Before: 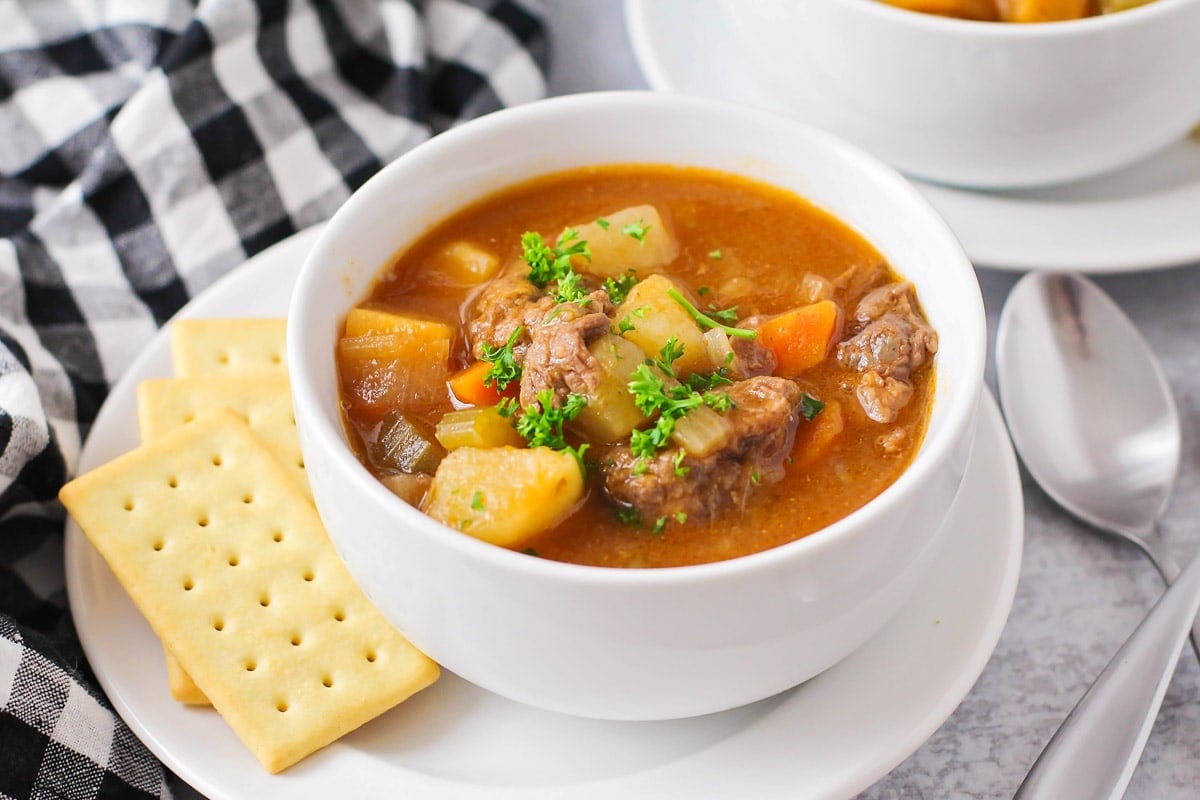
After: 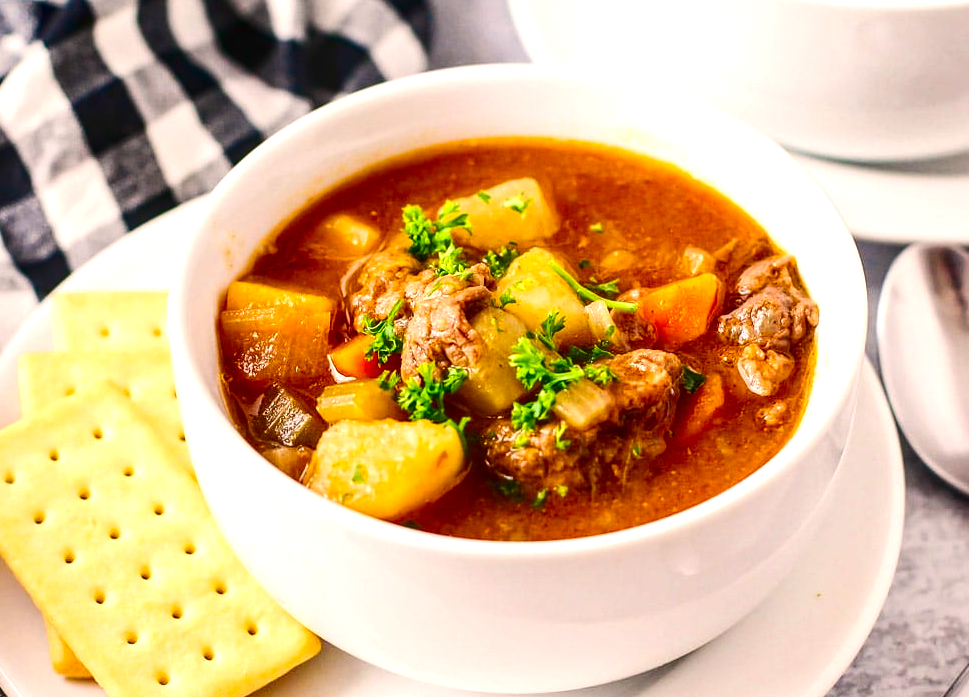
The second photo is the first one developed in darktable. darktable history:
local contrast: detail 130%
exposure: black level correction 0.001, exposure 0.498 EV, compensate highlight preservation false
crop: left 9.941%, top 3.473%, right 9.239%, bottom 9.327%
color balance rgb: highlights gain › chroma 3.07%, highlights gain › hue 60.22°, perceptual saturation grading › global saturation 20%, perceptual saturation grading › highlights -14.237%, perceptual saturation grading › shadows 50.256%
contrast brightness saturation: contrast 0.187, brightness -0.238, saturation 0.116
